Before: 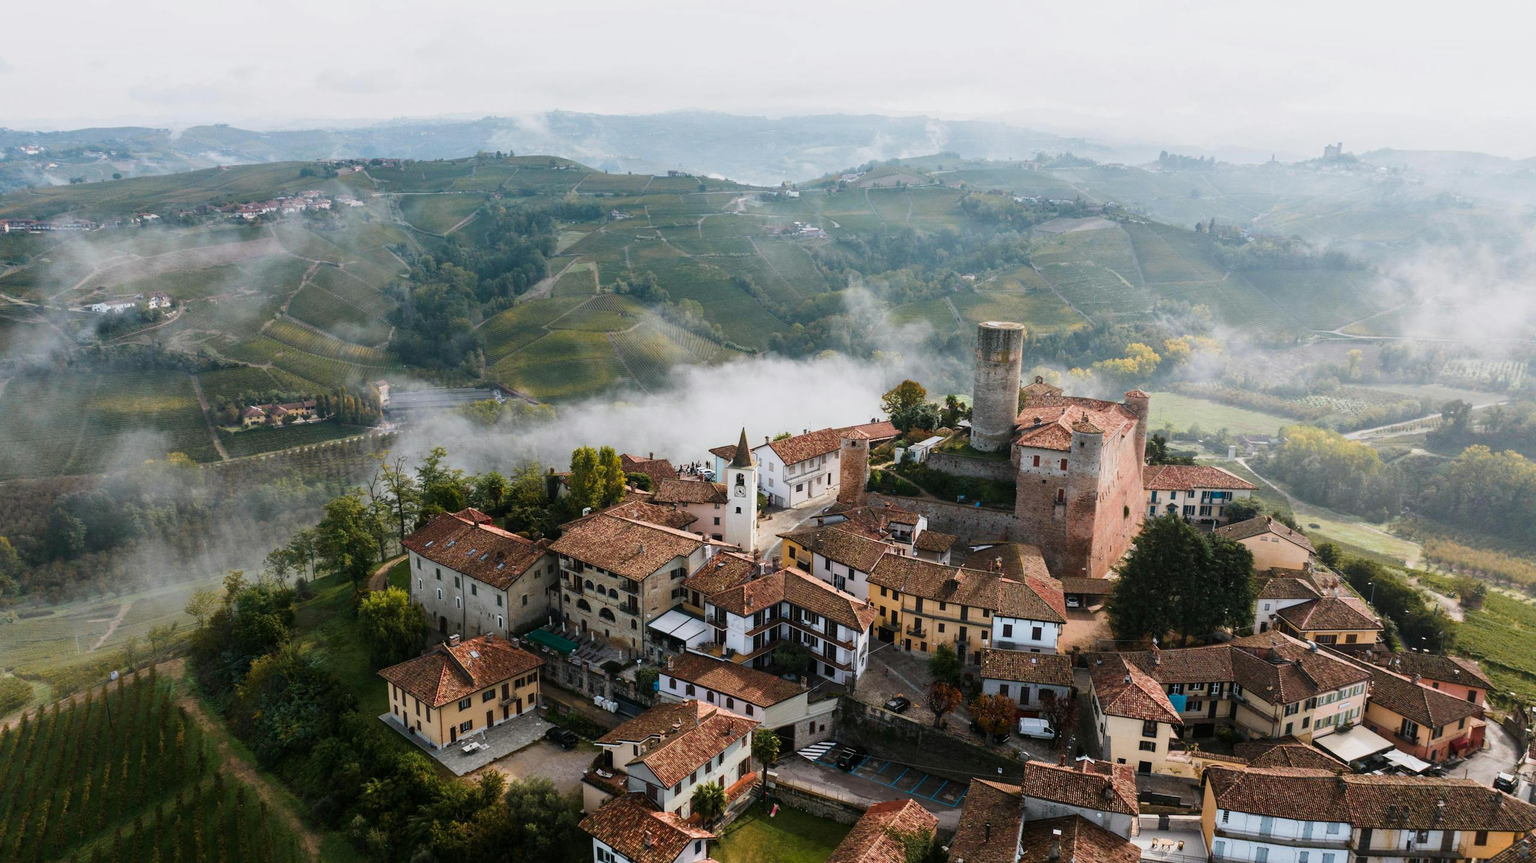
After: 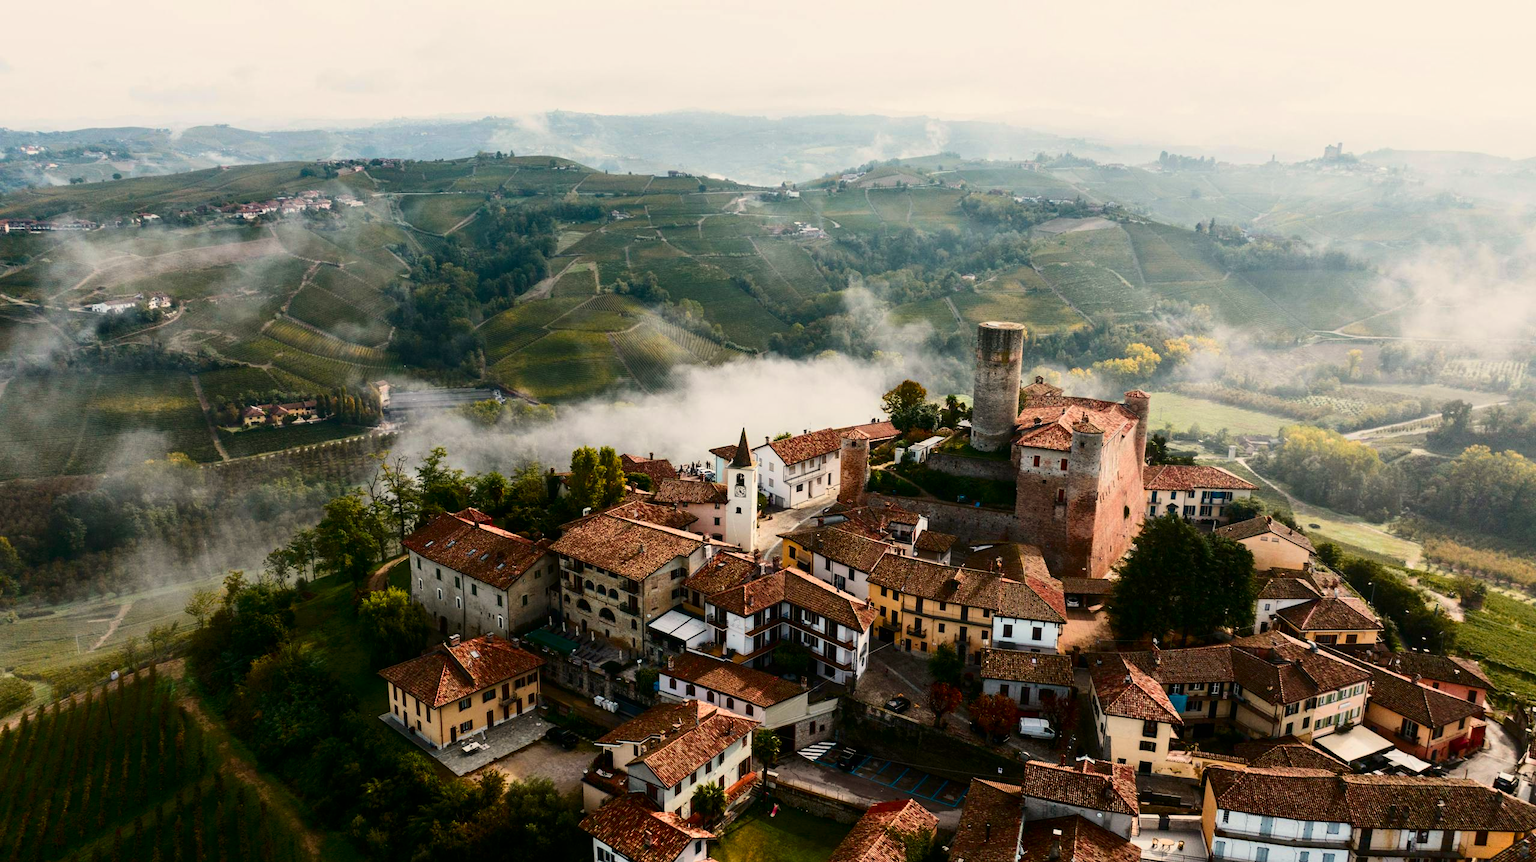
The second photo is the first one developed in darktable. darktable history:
contrast brightness saturation: contrast 0.21, brightness -0.11, saturation 0.21
white balance: red 1.045, blue 0.932
